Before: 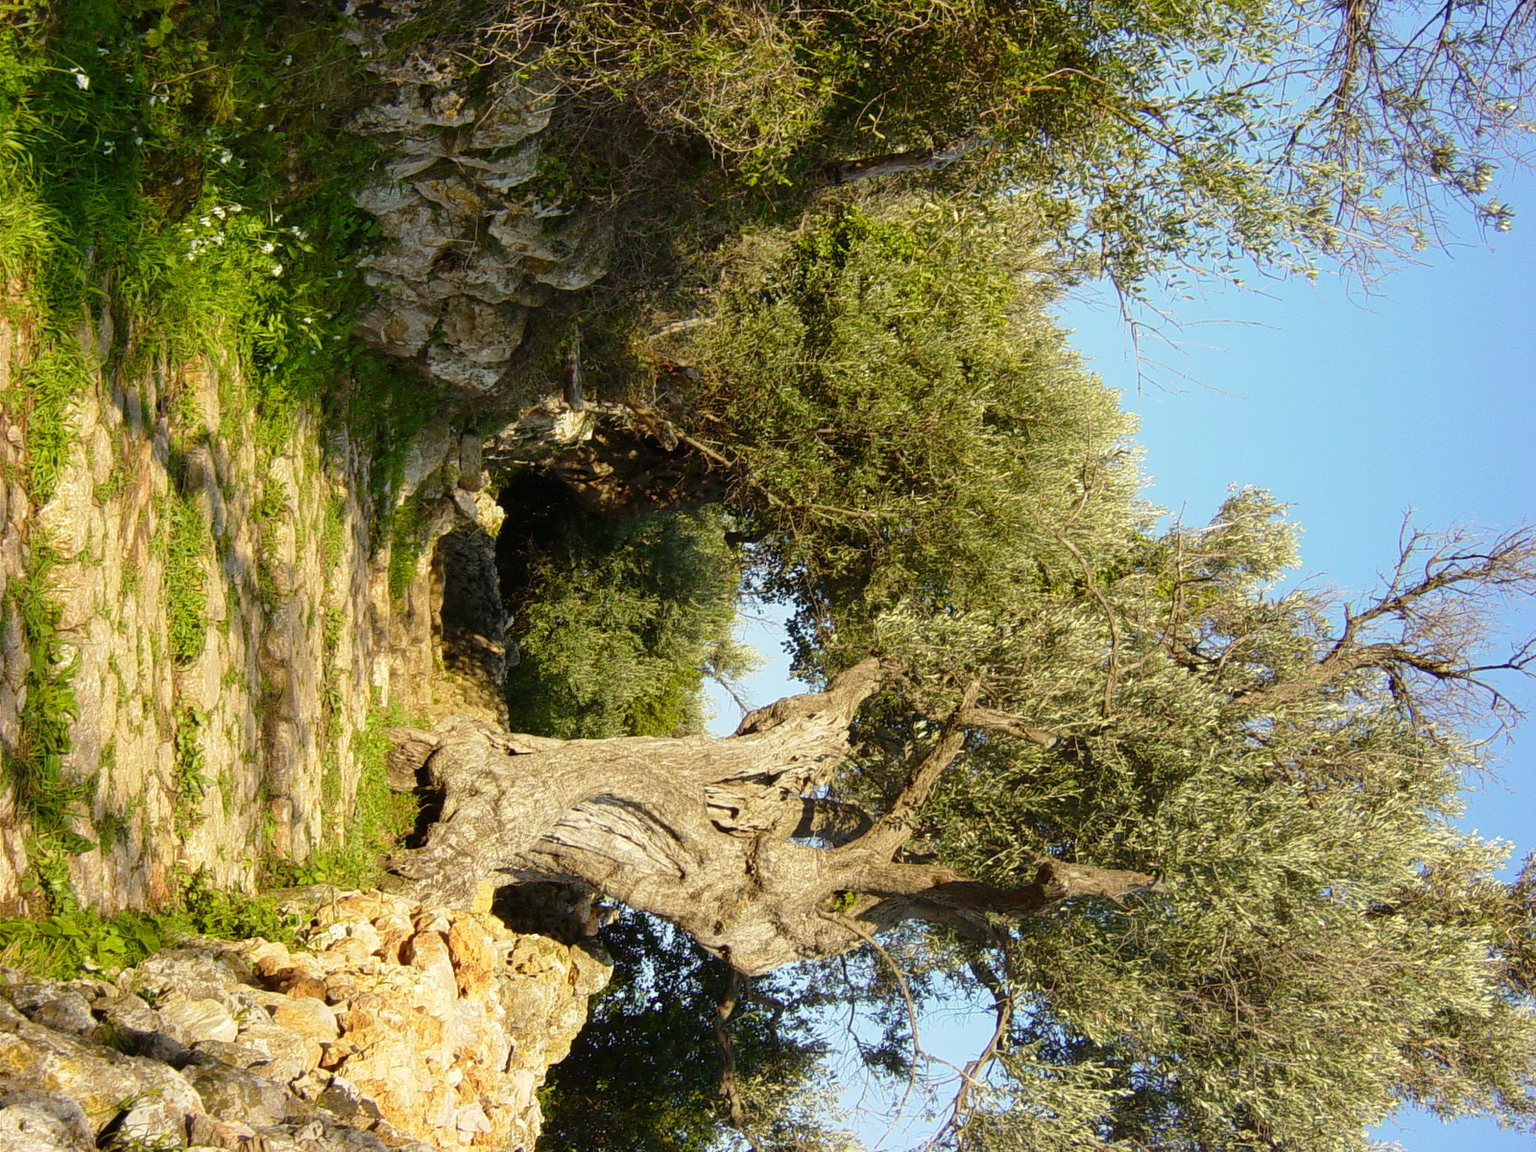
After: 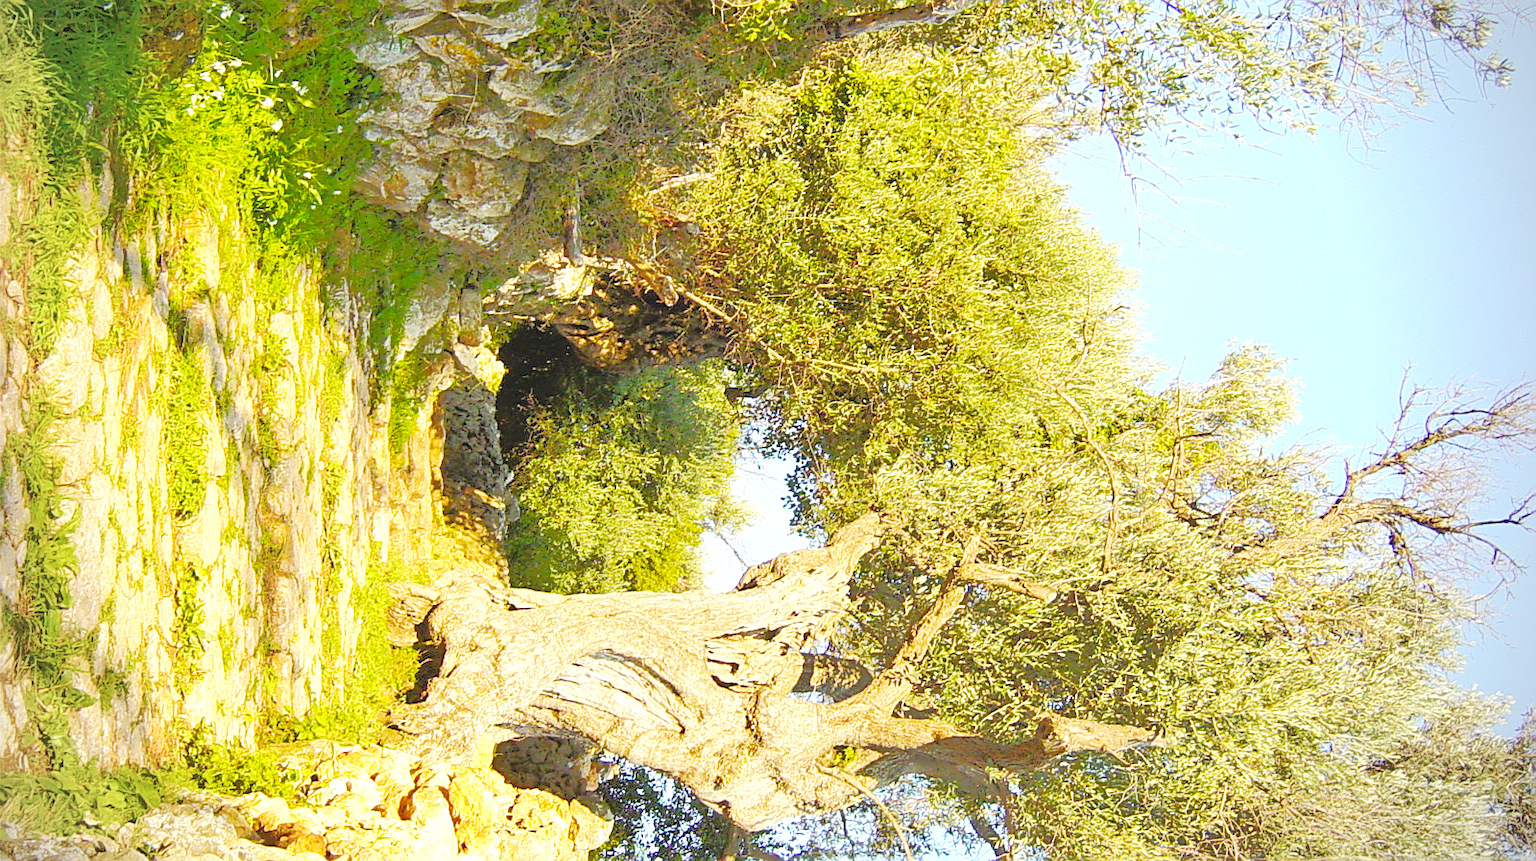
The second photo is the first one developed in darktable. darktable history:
exposure: black level correction 0, exposure 1.391 EV, compensate highlight preservation false
base curve: curves: ch0 [(0, 0) (0.204, 0.334) (0.55, 0.733) (1, 1)], preserve colors none
crop and rotate: top 12.645%, bottom 12.525%
color balance rgb: shadows lift › chroma 1.042%, shadows lift › hue 30.14°, perceptual saturation grading › global saturation 29.816%
tone equalizer: -8 EV -0.512 EV, -7 EV -0.301 EV, -6 EV -0.122 EV, -5 EV 0.386 EV, -4 EV 0.946 EV, -3 EV 0.803 EV, -2 EV -0.009 EV, -1 EV 0.135 EV, +0 EV -0.029 EV
sharpen: on, module defaults
contrast brightness saturation: contrast -0.149, brightness 0.052, saturation -0.128
vignetting: center (-0.031, -0.043), unbound false
